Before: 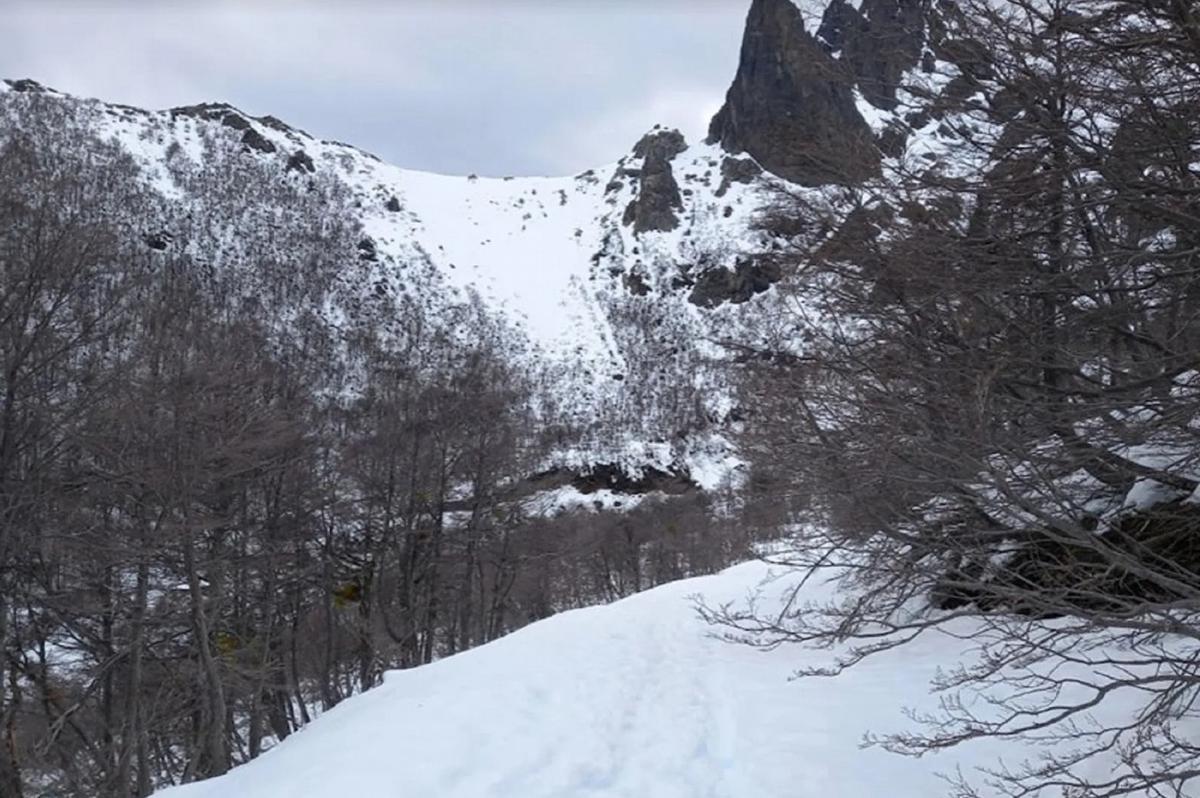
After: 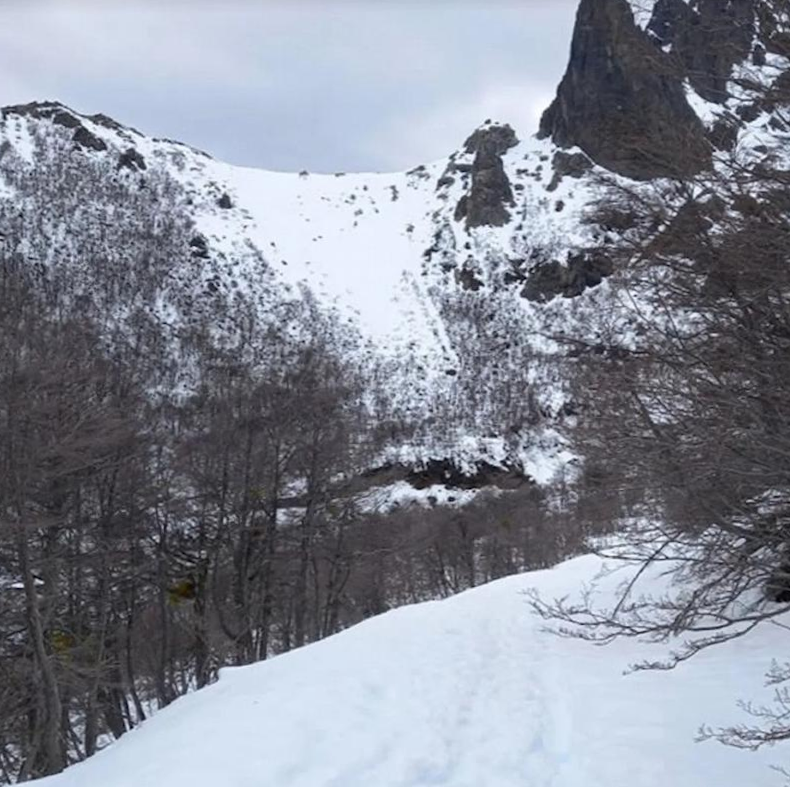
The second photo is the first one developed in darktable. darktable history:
crop and rotate: left 13.537%, right 19.796%
rotate and perspective: rotation -0.45°, automatic cropping original format, crop left 0.008, crop right 0.992, crop top 0.012, crop bottom 0.988
